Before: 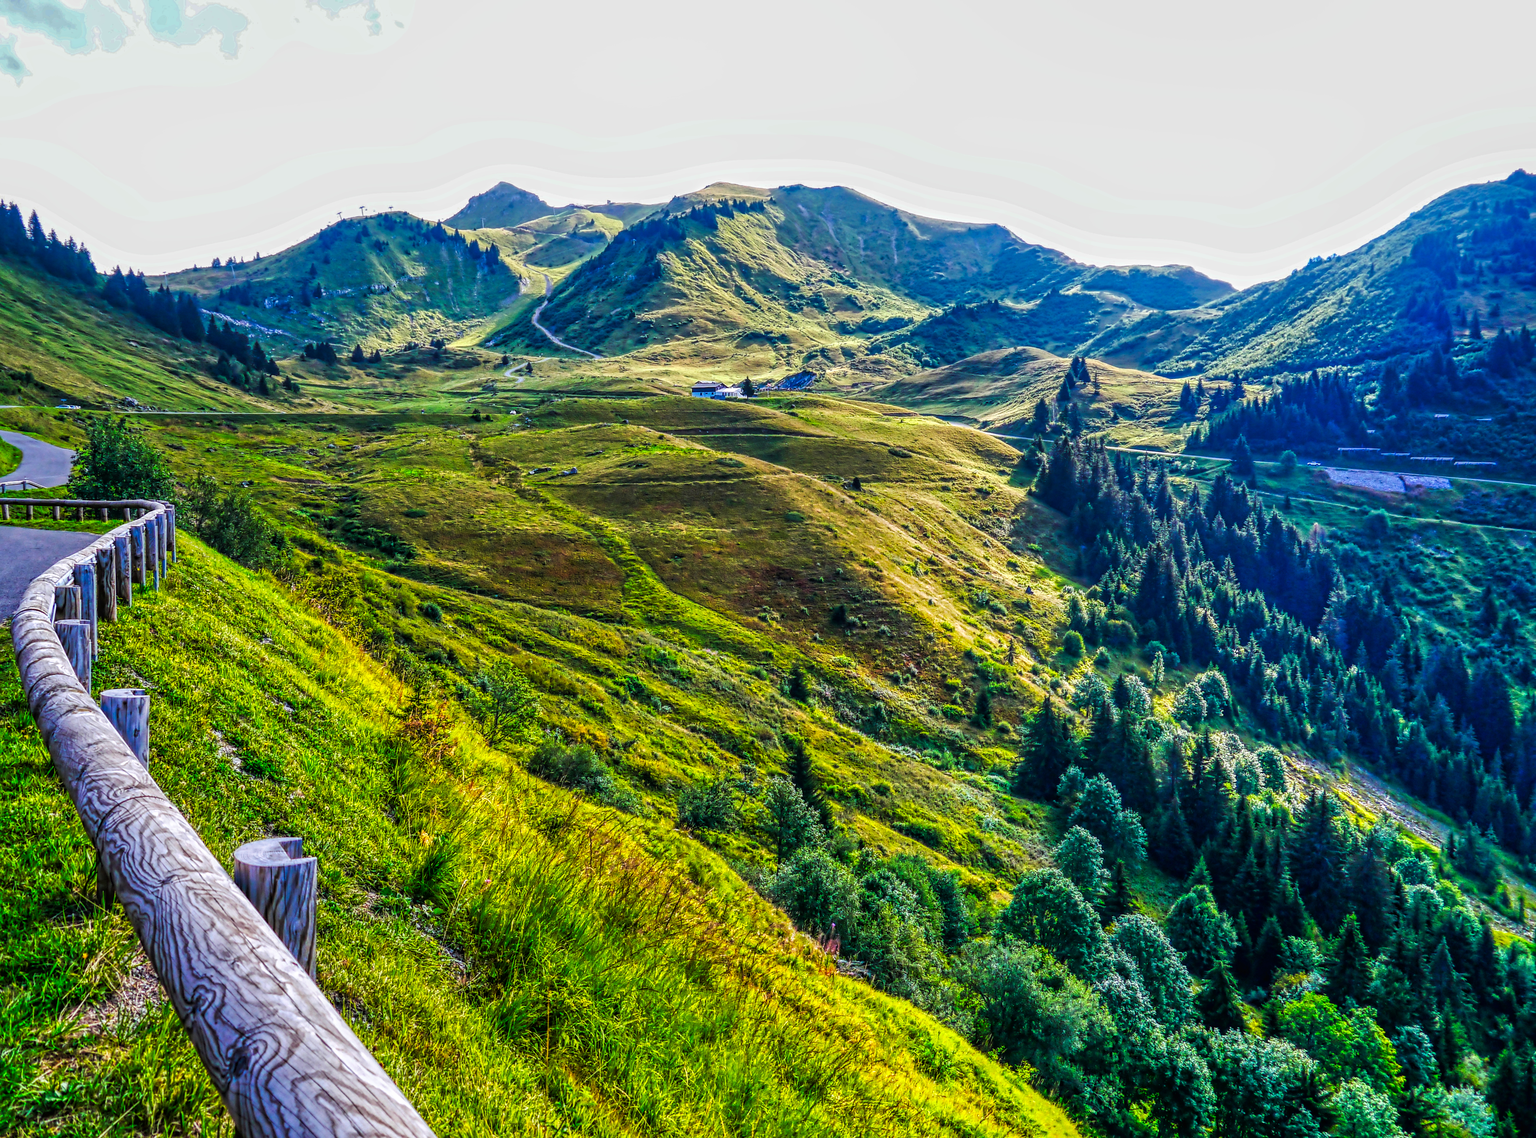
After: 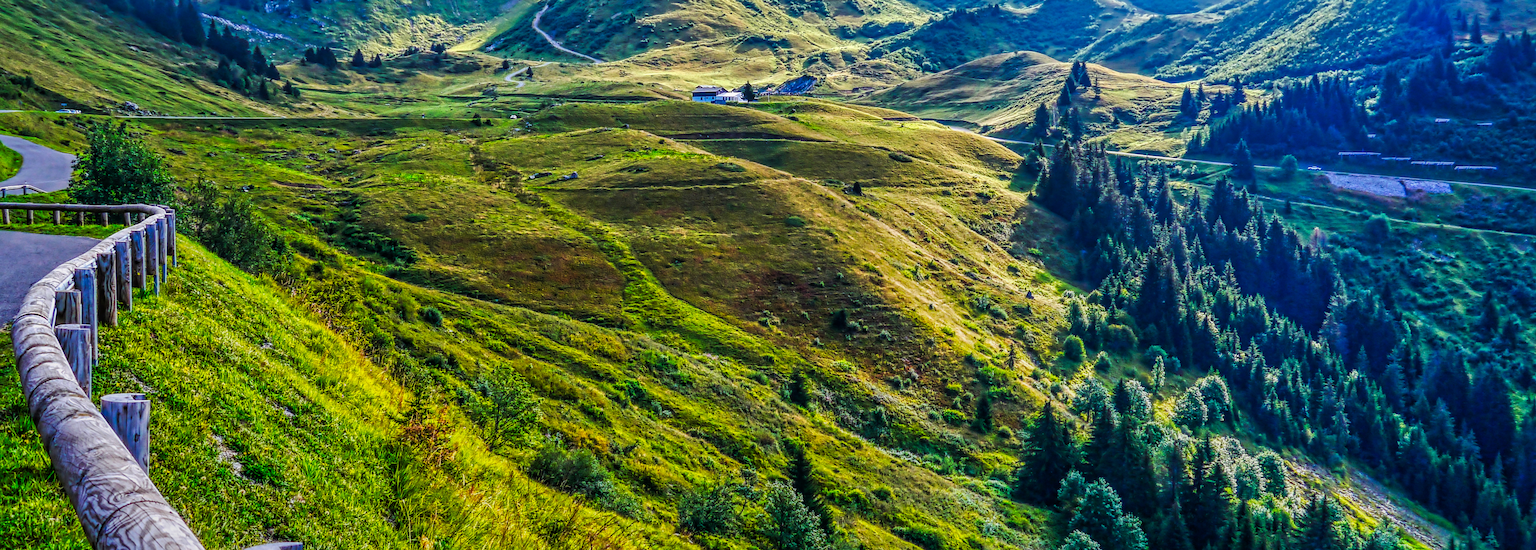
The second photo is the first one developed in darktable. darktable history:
graduated density: rotation -180°, offset 27.42
crop and rotate: top 26.056%, bottom 25.543%
